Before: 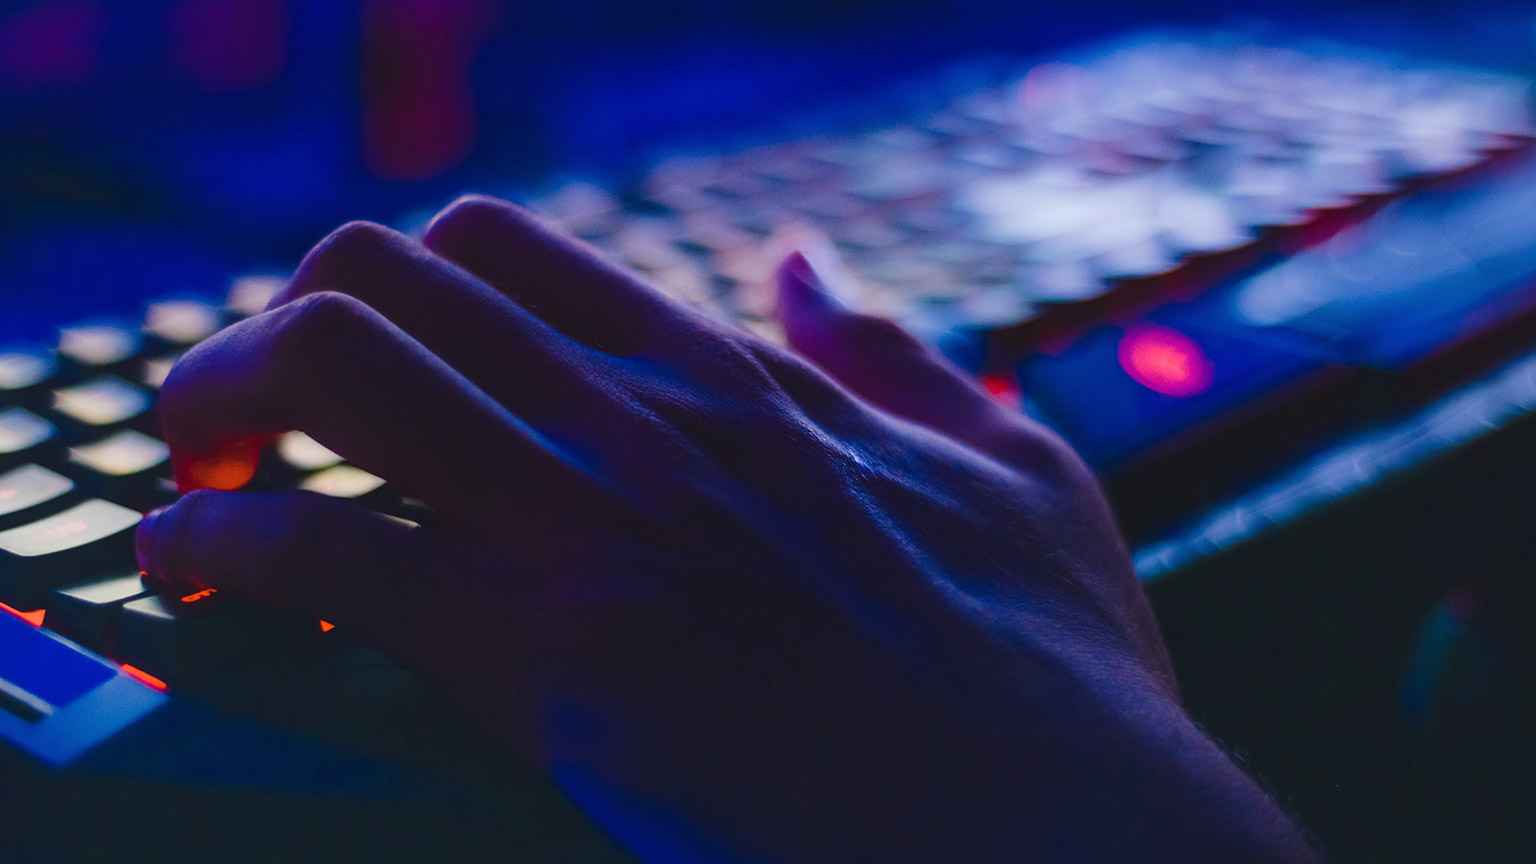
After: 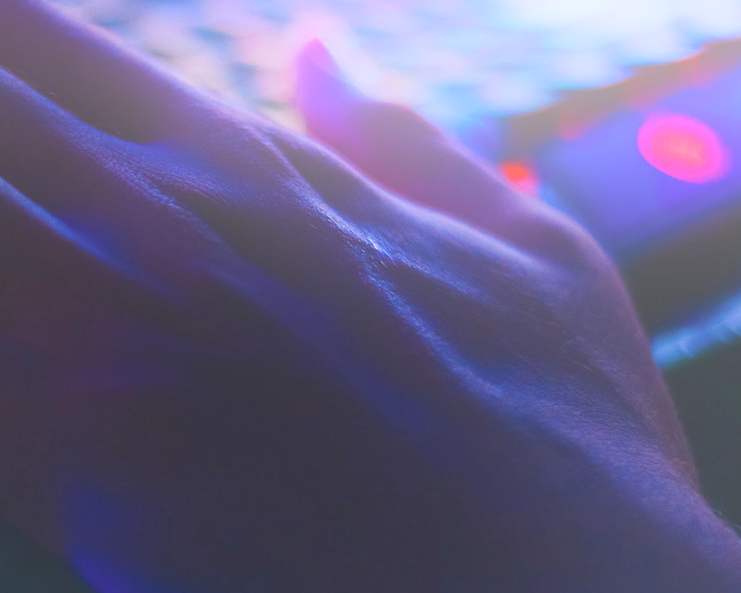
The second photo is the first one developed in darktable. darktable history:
bloom: size 25%, threshold 5%, strength 90%
crop: left 31.379%, top 24.658%, right 20.326%, bottom 6.628%
